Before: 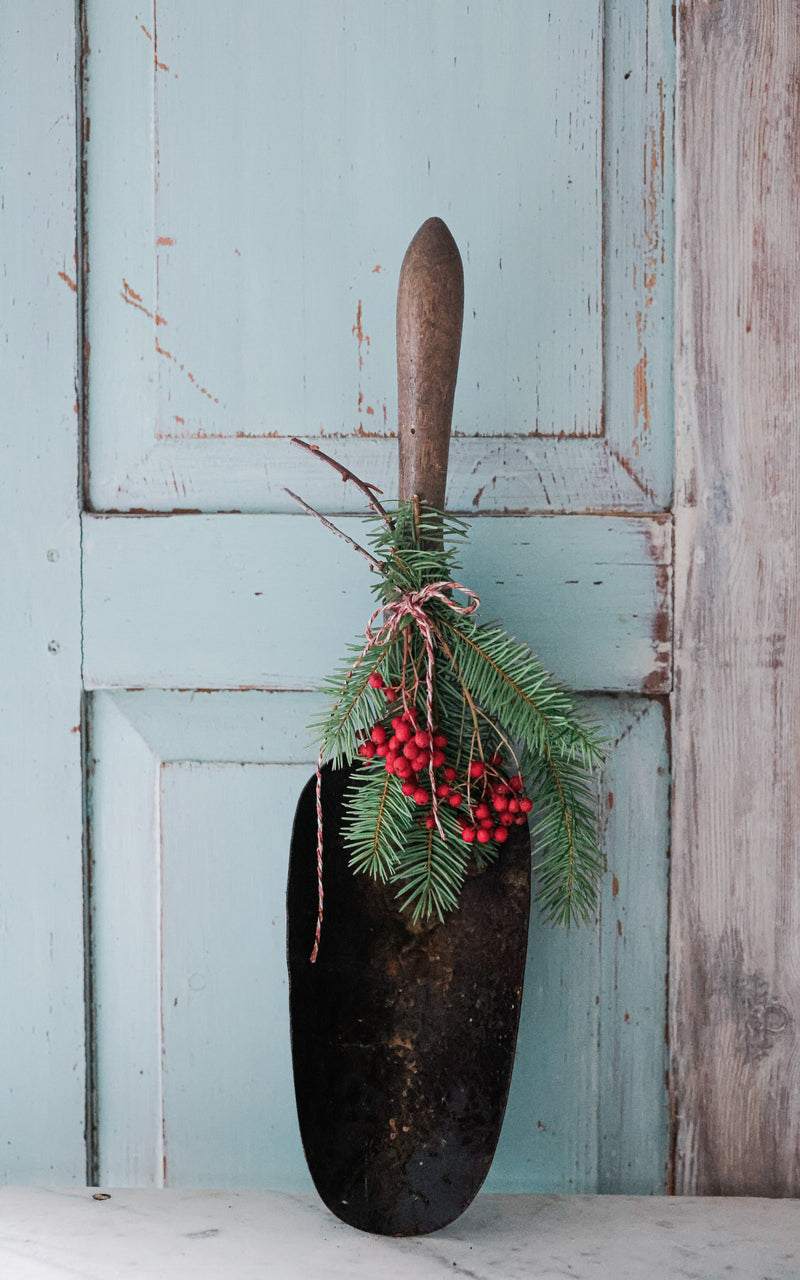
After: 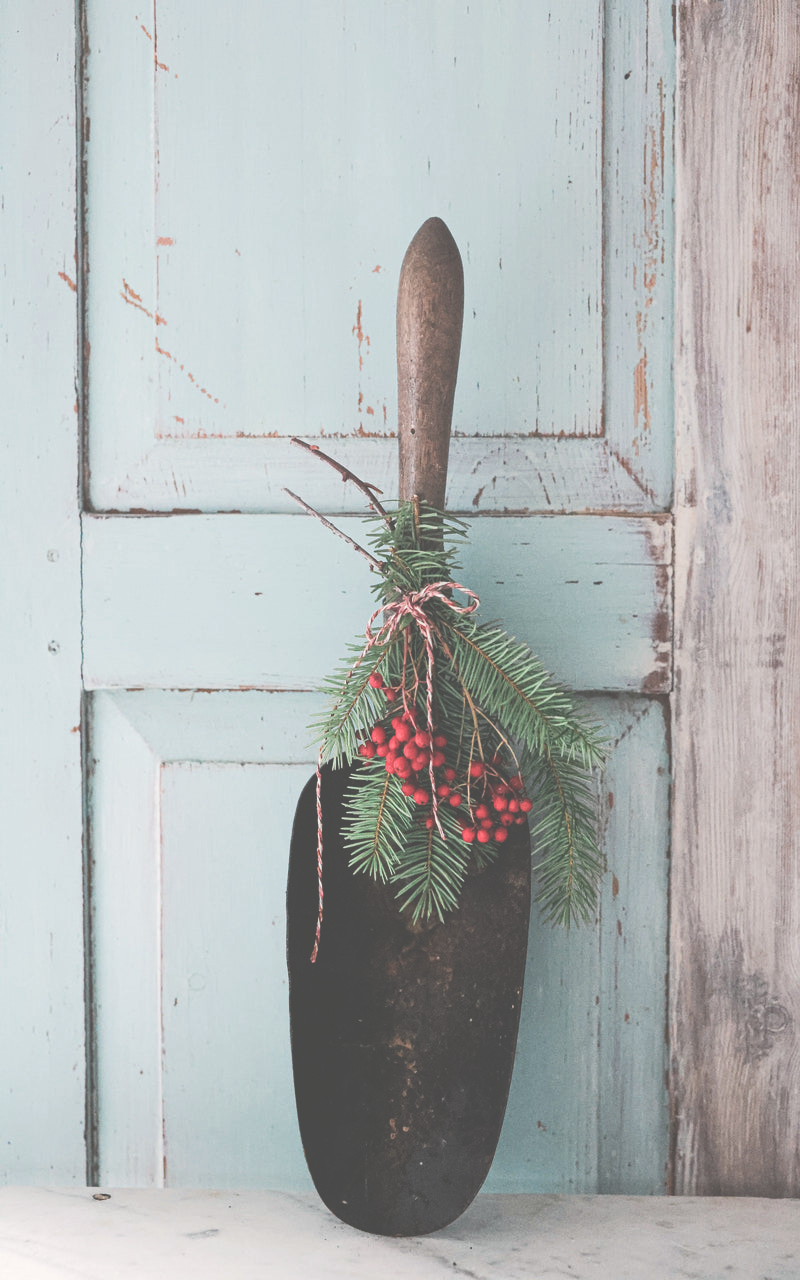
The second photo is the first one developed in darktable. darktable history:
tone curve: curves: ch0 [(0, 0) (0.118, 0.034) (0.182, 0.124) (0.265, 0.214) (0.504, 0.508) (0.783, 0.825) (1, 1)], color space Lab, independent channels, preserve colors none
color balance rgb: highlights gain › chroma 1.034%, highlights gain › hue 67.73°, perceptual saturation grading › global saturation 0.466%, perceptual brilliance grading › highlights 3.032%
exposure: black level correction -0.086, compensate exposure bias true, compensate highlight preservation false
